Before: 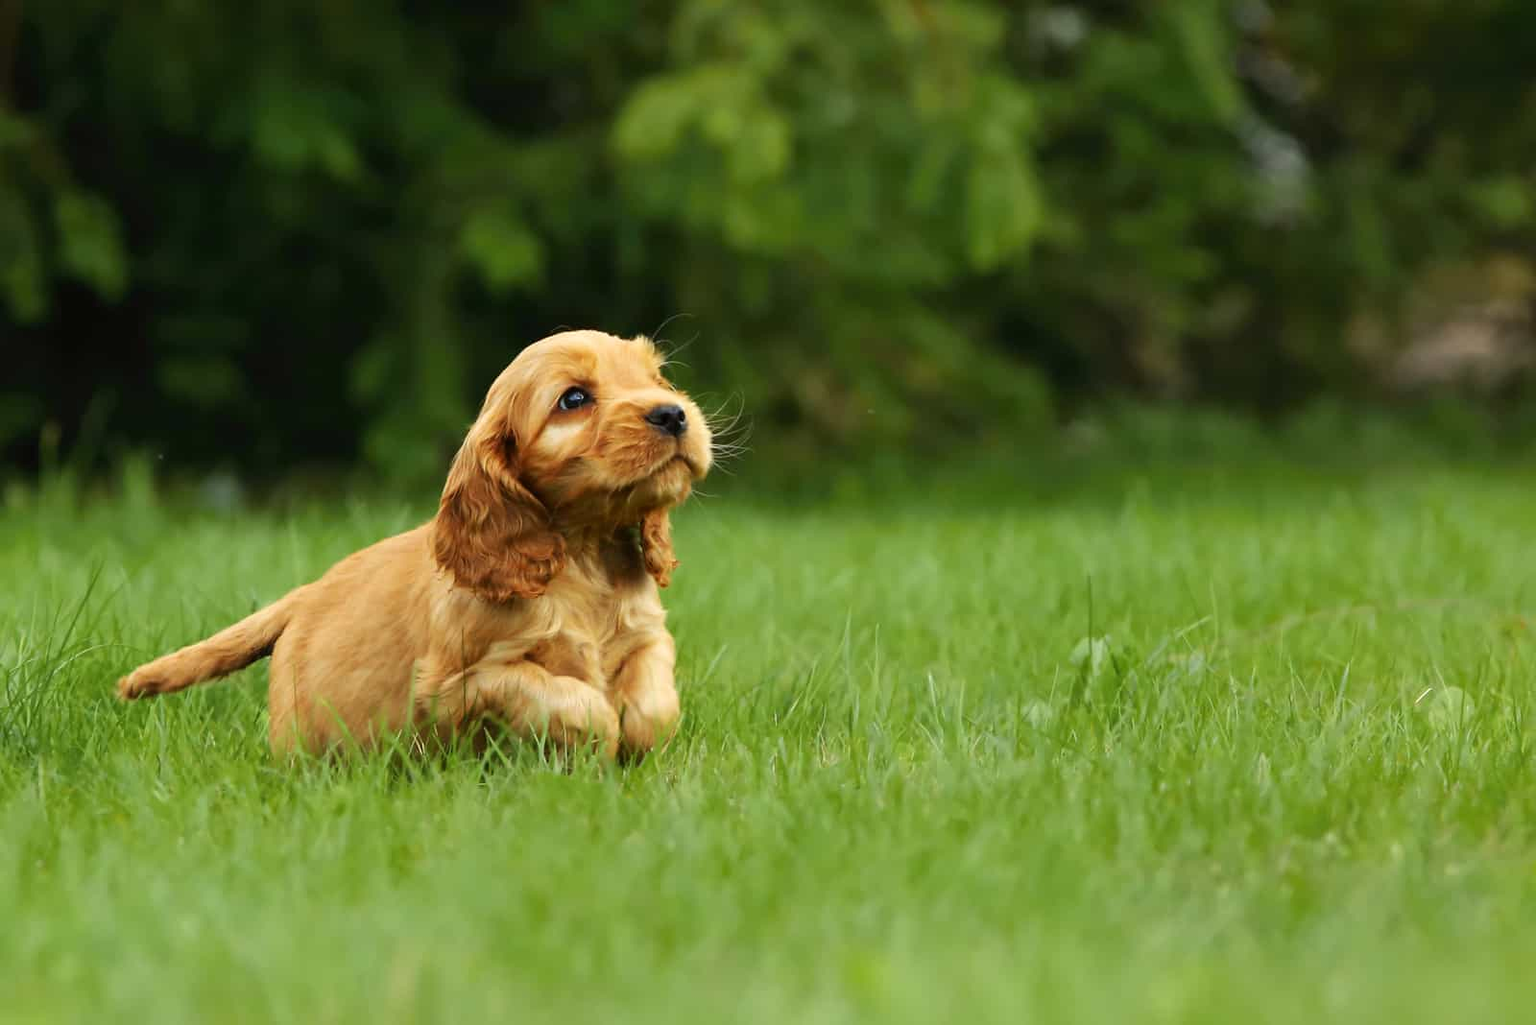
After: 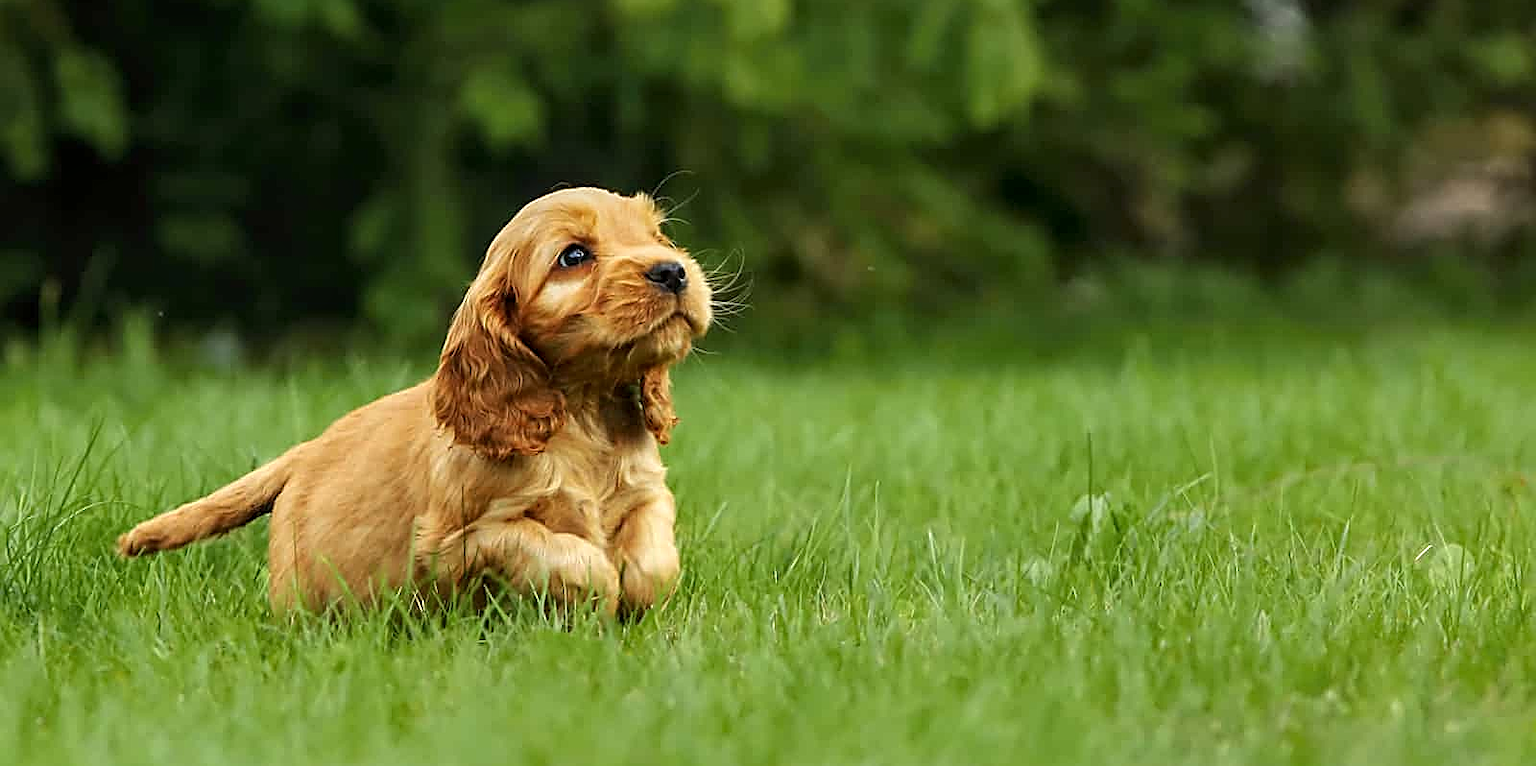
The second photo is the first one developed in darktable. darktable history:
crop: top 14.012%, bottom 11.226%
sharpen: amount 0.901
local contrast: on, module defaults
